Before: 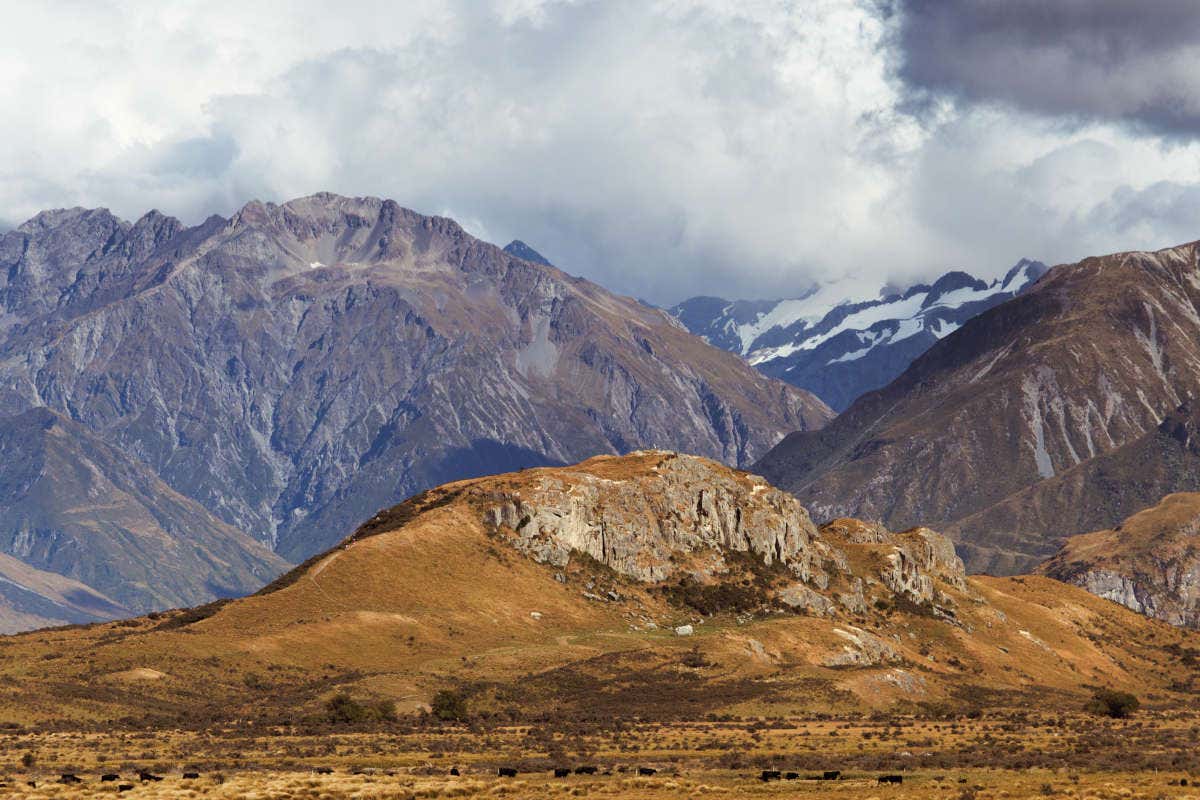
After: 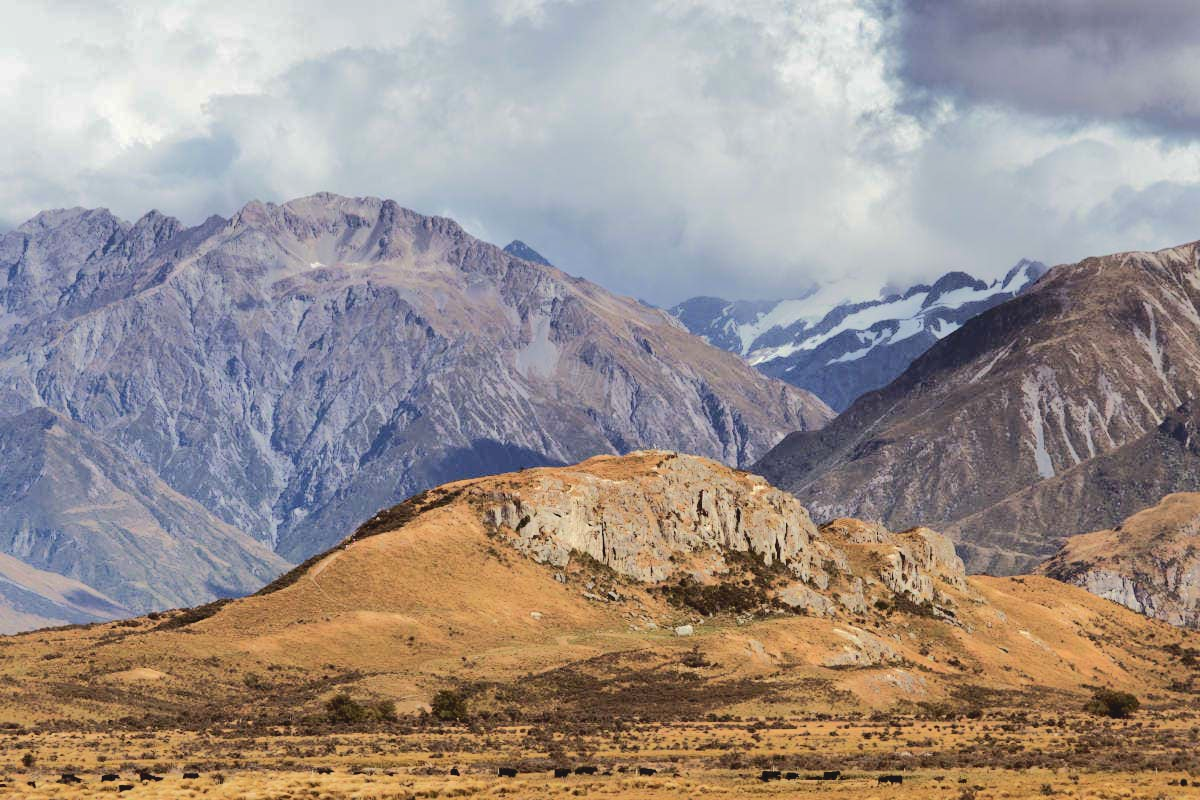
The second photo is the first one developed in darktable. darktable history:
color zones: curves: ch0 [(0, 0.5) (0.143, 0.5) (0.286, 0.5) (0.429, 0.495) (0.571, 0.437) (0.714, 0.44) (0.857, 0.496) (1, 0.5)]
shadows and highlights: shadows 29.94
tone curve: curves: ch0 [(0, 0) (0.003, 0.058) (0.011, 0.059) (0.025, 0.061) (0.044, 0.067) (0.069, 0.084) (0.1, 0.102) (0.136, 0.124) (0.177, 0.171) (0.224, 0.246) (0.277, 0.324) (0.335, 0.411) (0.399, 0.509) (0.468, 0.605) (0.543, 0.688) (0.623, 0.738) (0.709, 0.798) (0.801, 0.852) (0.898, 0.911) (1, 1)], color space Lab, independent channels, preserve colors none
